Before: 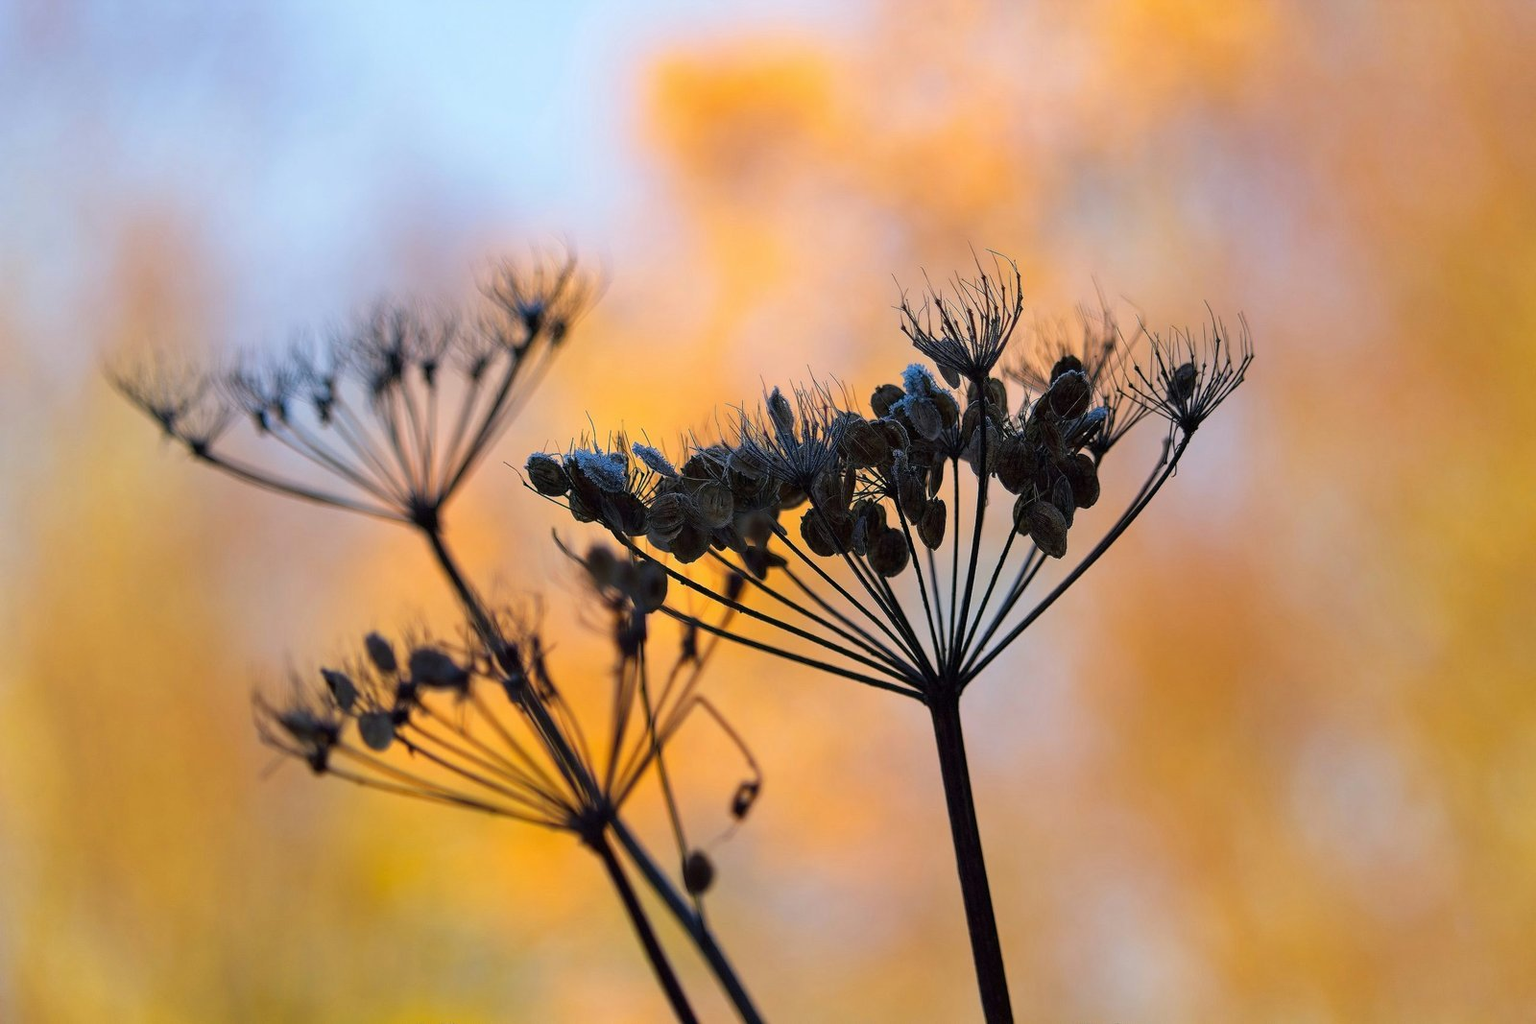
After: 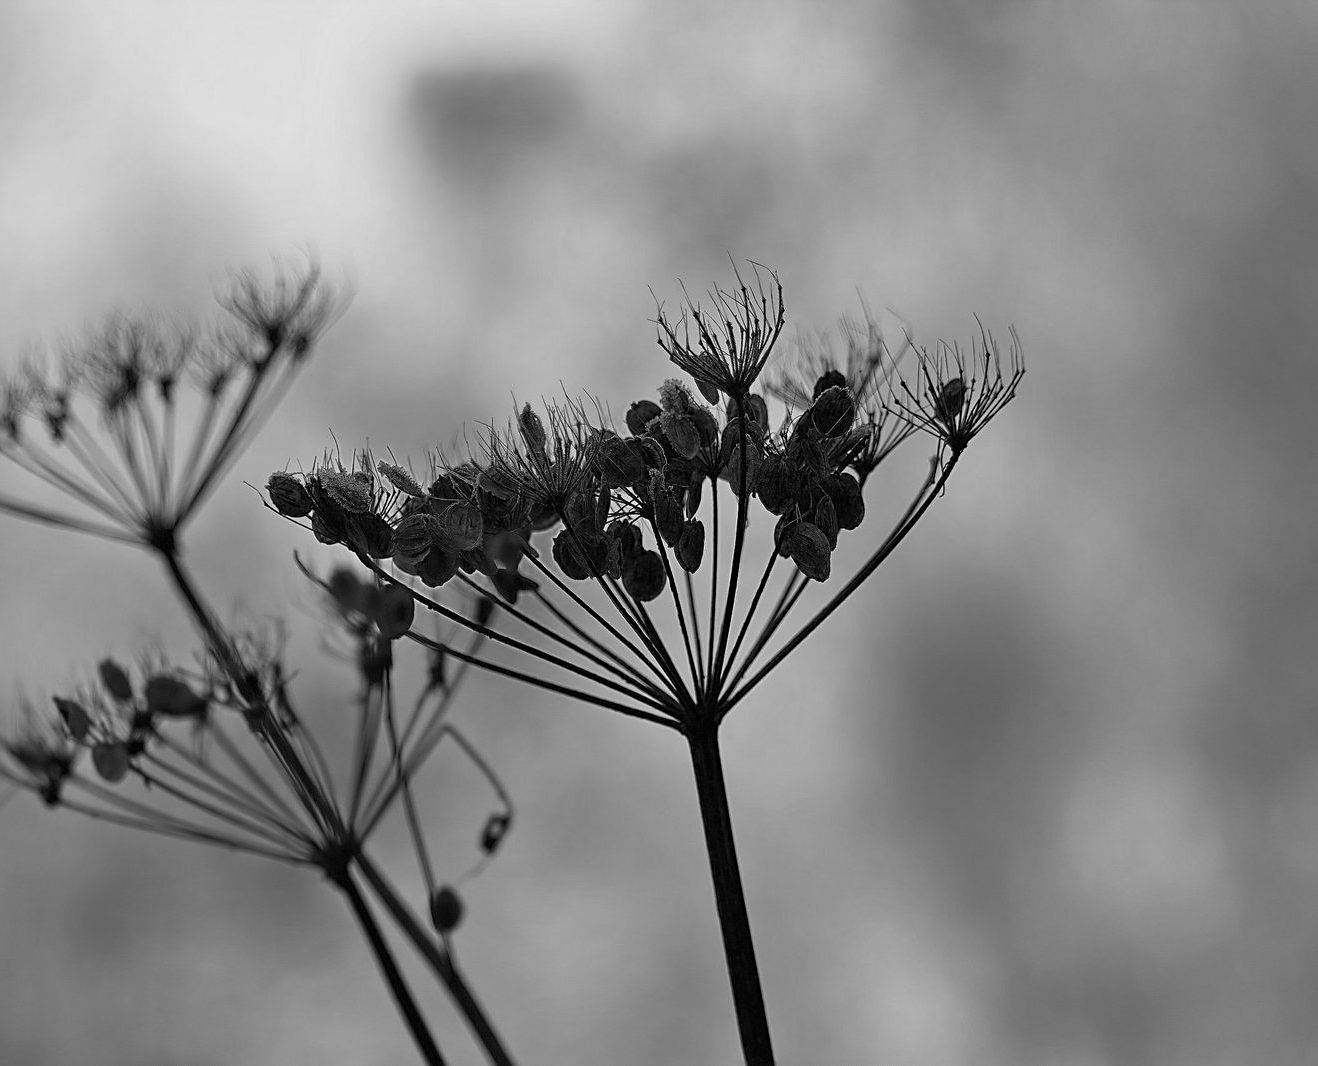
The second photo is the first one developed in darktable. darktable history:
sharpen: on, module defaults
crop: left 17.582%, bottom 0.031%
monochrome: a -11.7, b 1.62, size 0.5, highlights 0.38
